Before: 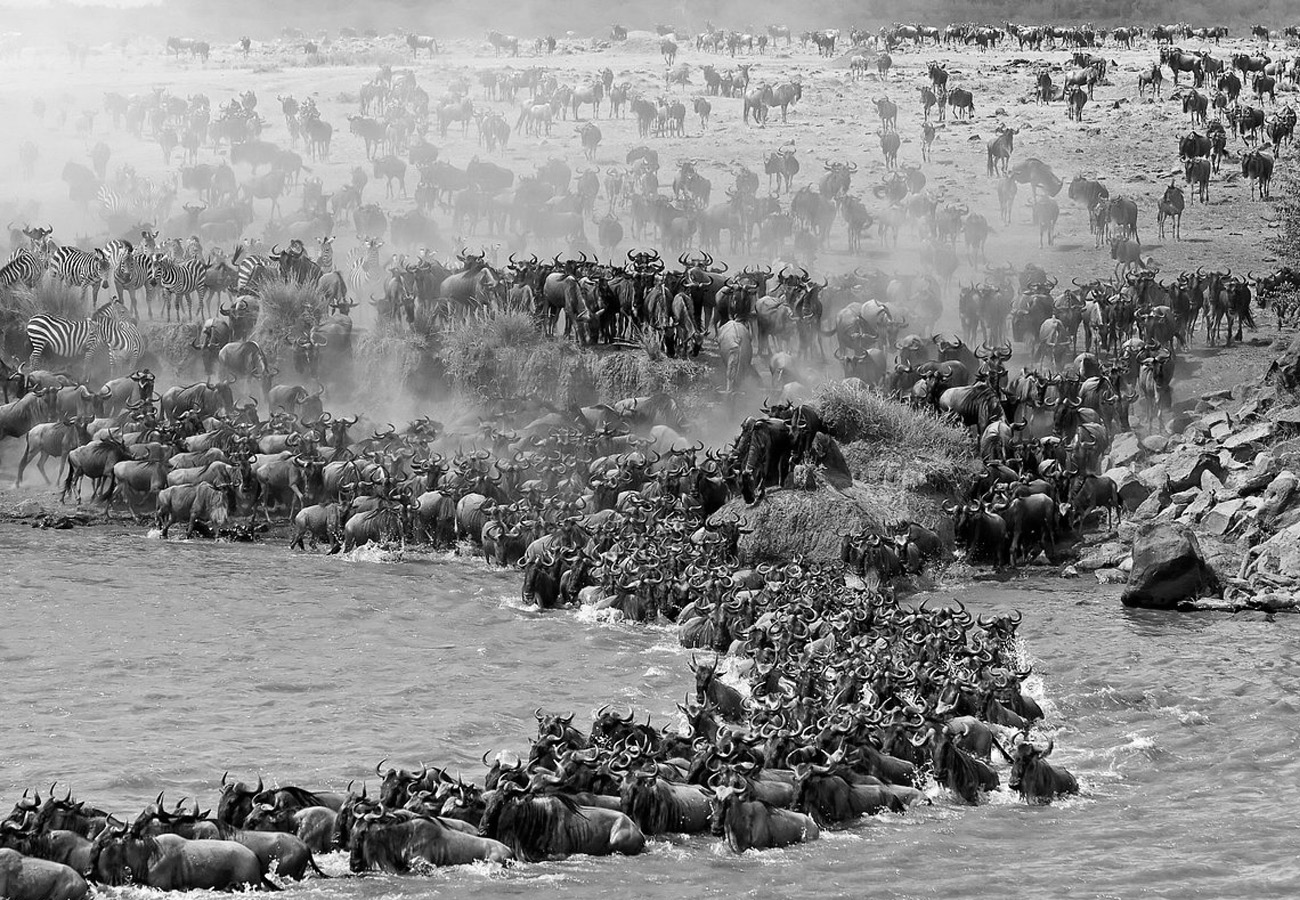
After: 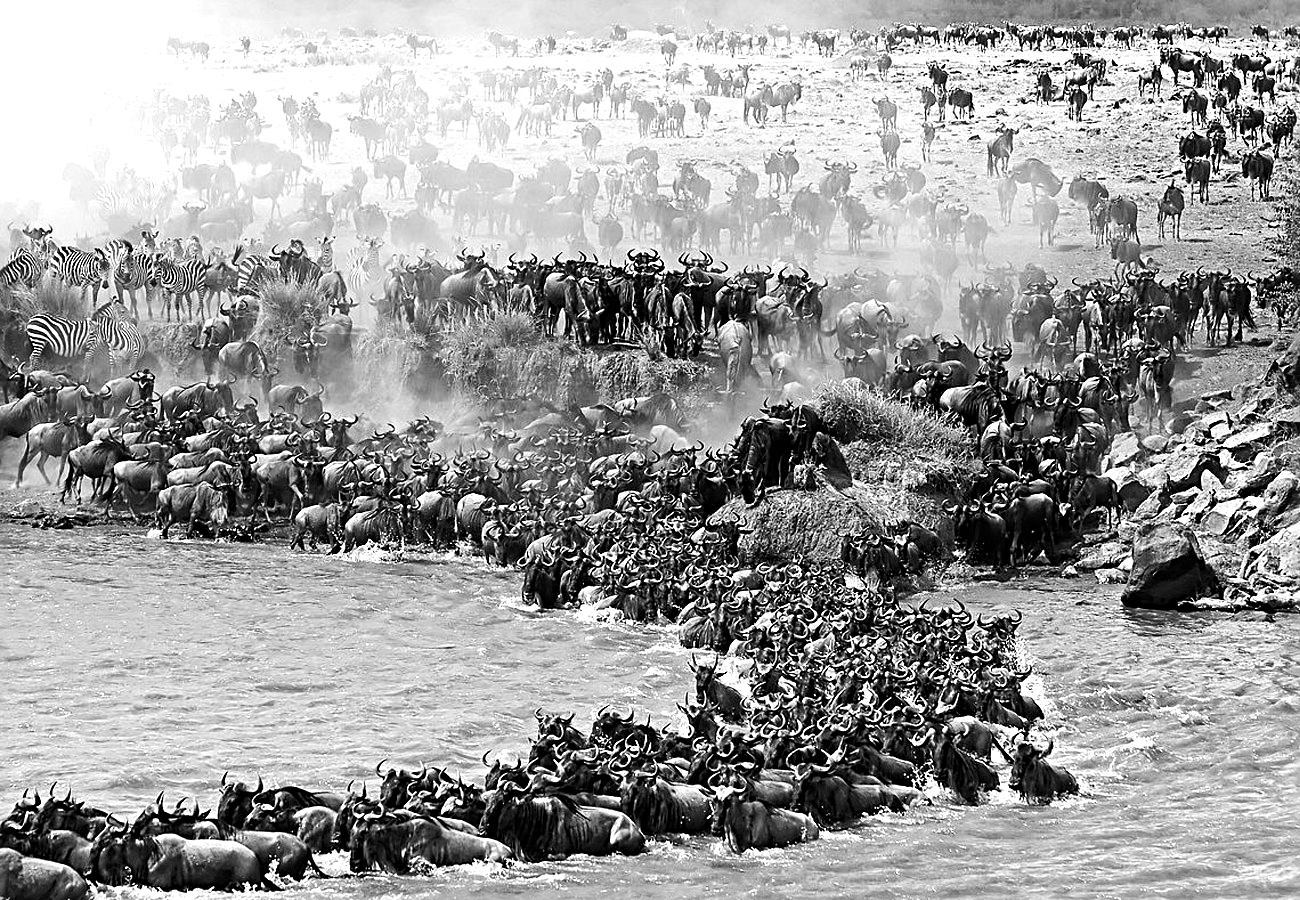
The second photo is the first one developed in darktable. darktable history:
contrast brightness saturation: saturation -0.05
sharpen: radius 3.119
tone equalizer: -8 EV -0.75 EV, -7 EV -0.7 EV, -6 EV -0.6 EV, -5 EV -0.4 EV, -3 EV 0.4 EV, -2 EV 0.6 EV, -1 EV 0.7 EV, +0 EV 0.75 EV, edges refinement/feathering 500, mask exposure compensation -1.57 EV, preserve details no
